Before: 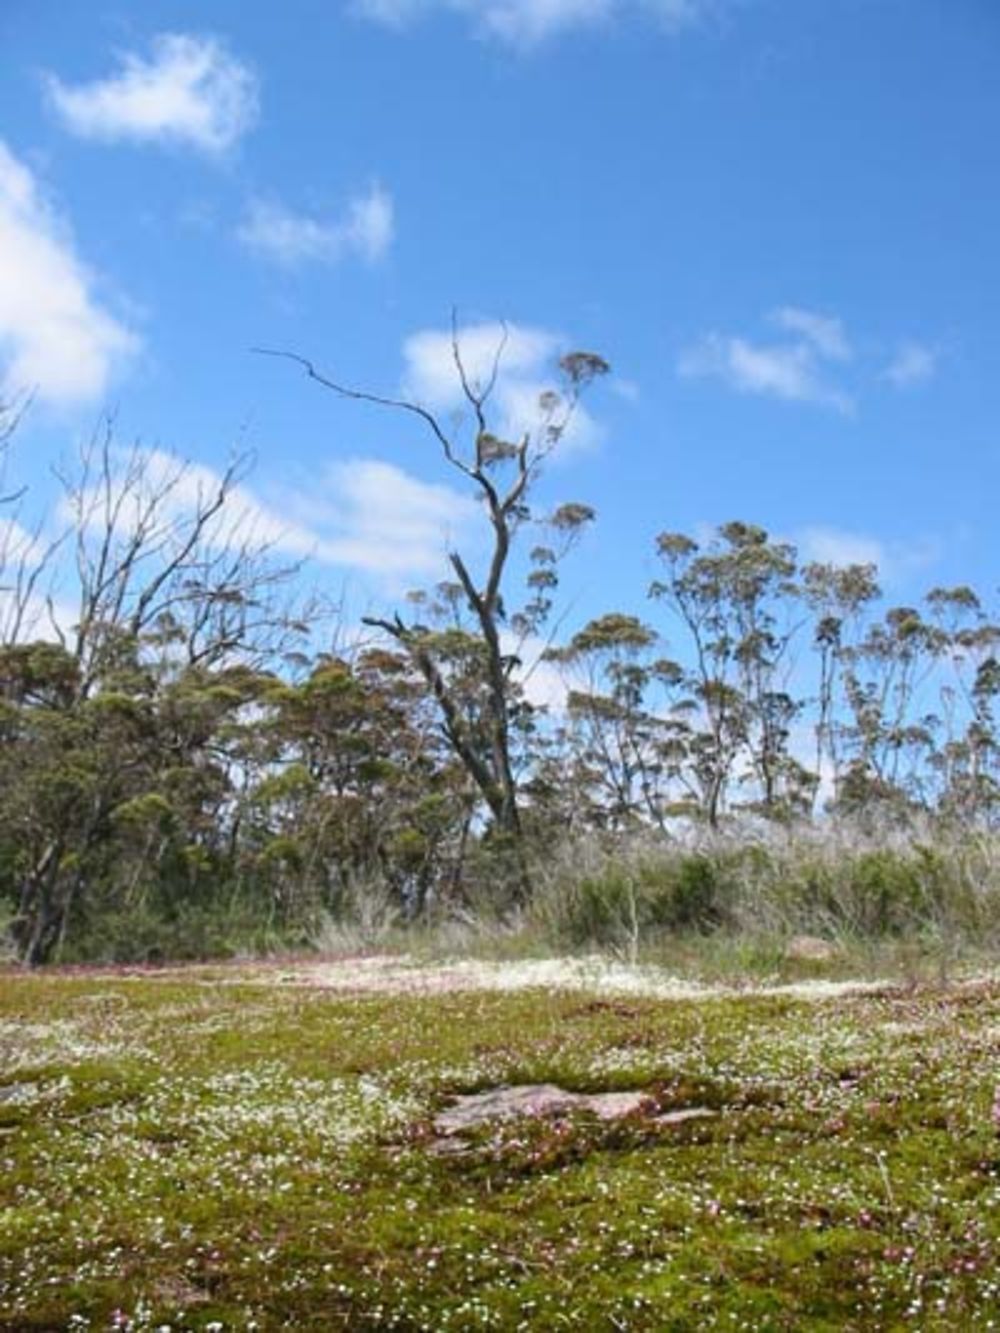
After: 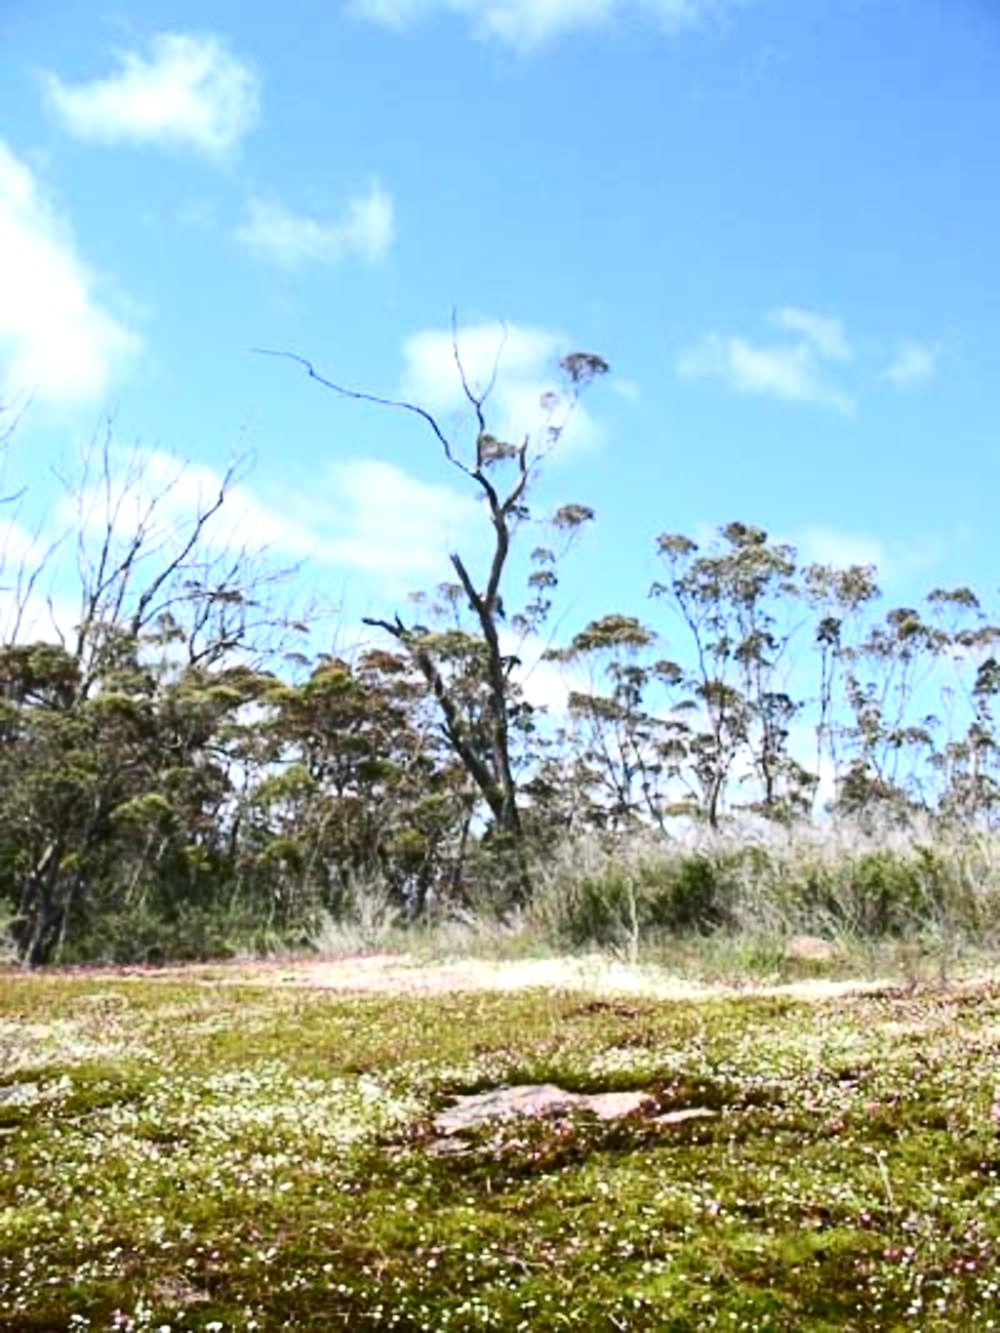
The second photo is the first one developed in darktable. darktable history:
exposure: black level correction 0.001, exposure 0.498 EV, compensate exposure bias true, compensate highlight preservation false
contrast brightness saturation: contrast 0.274
